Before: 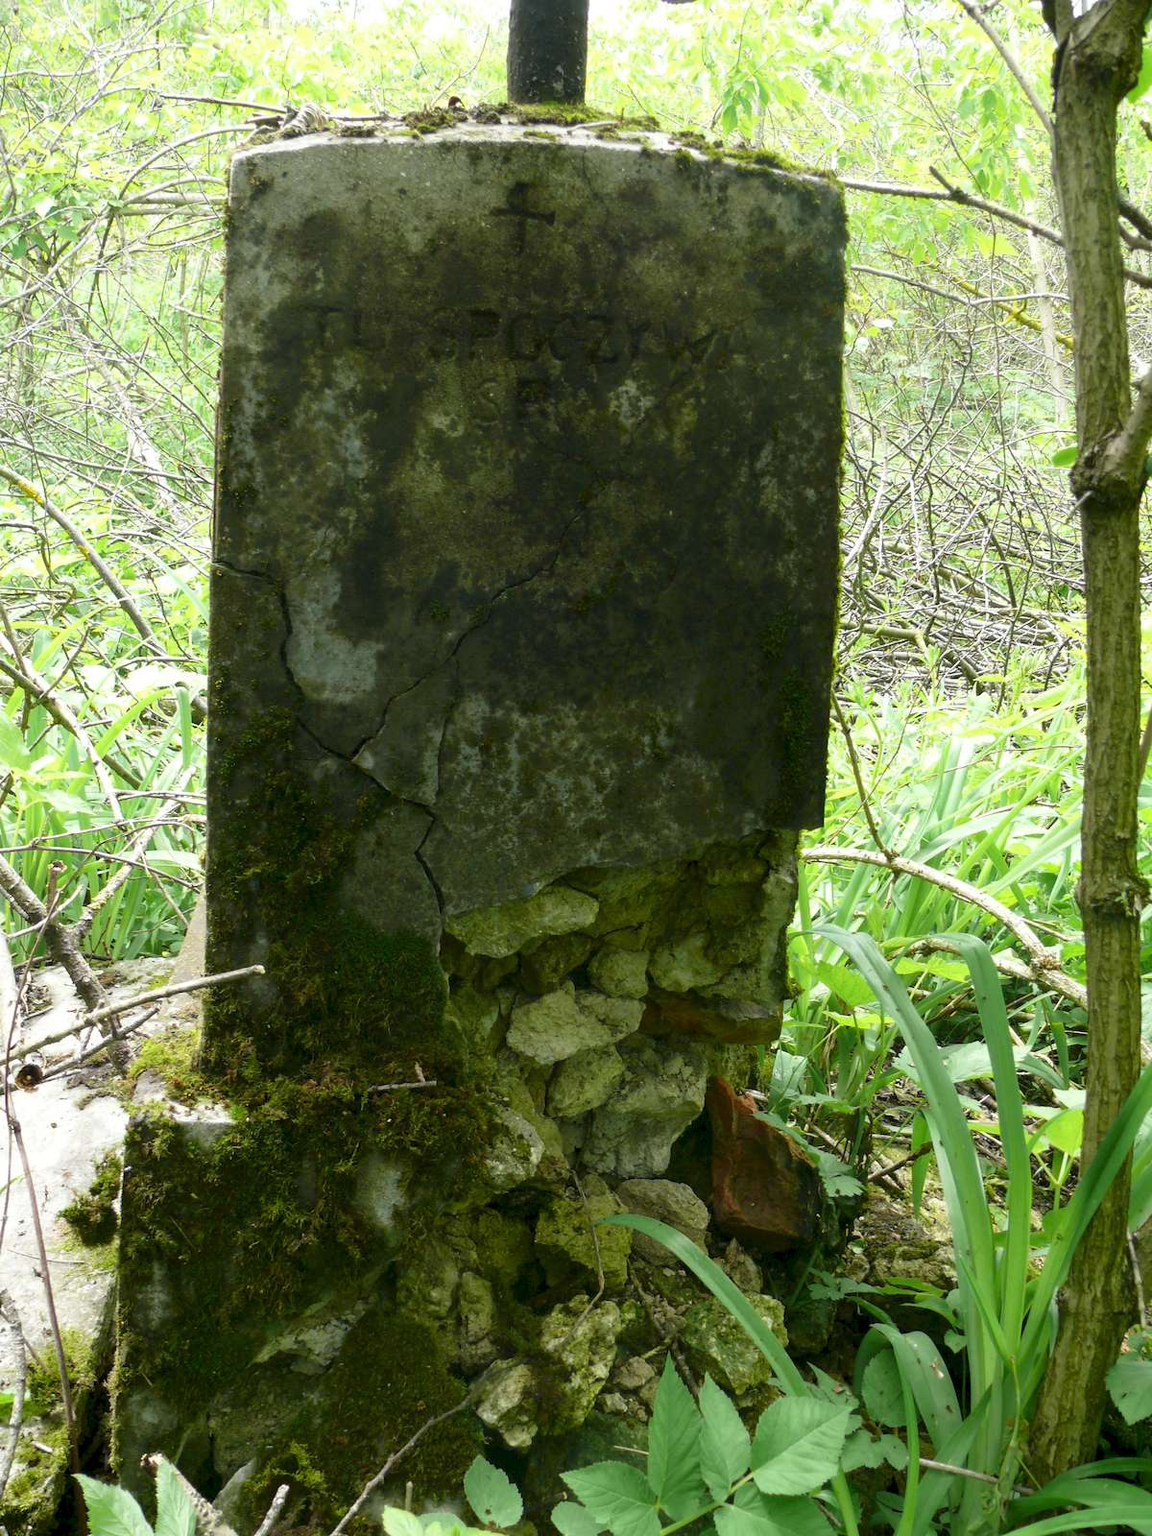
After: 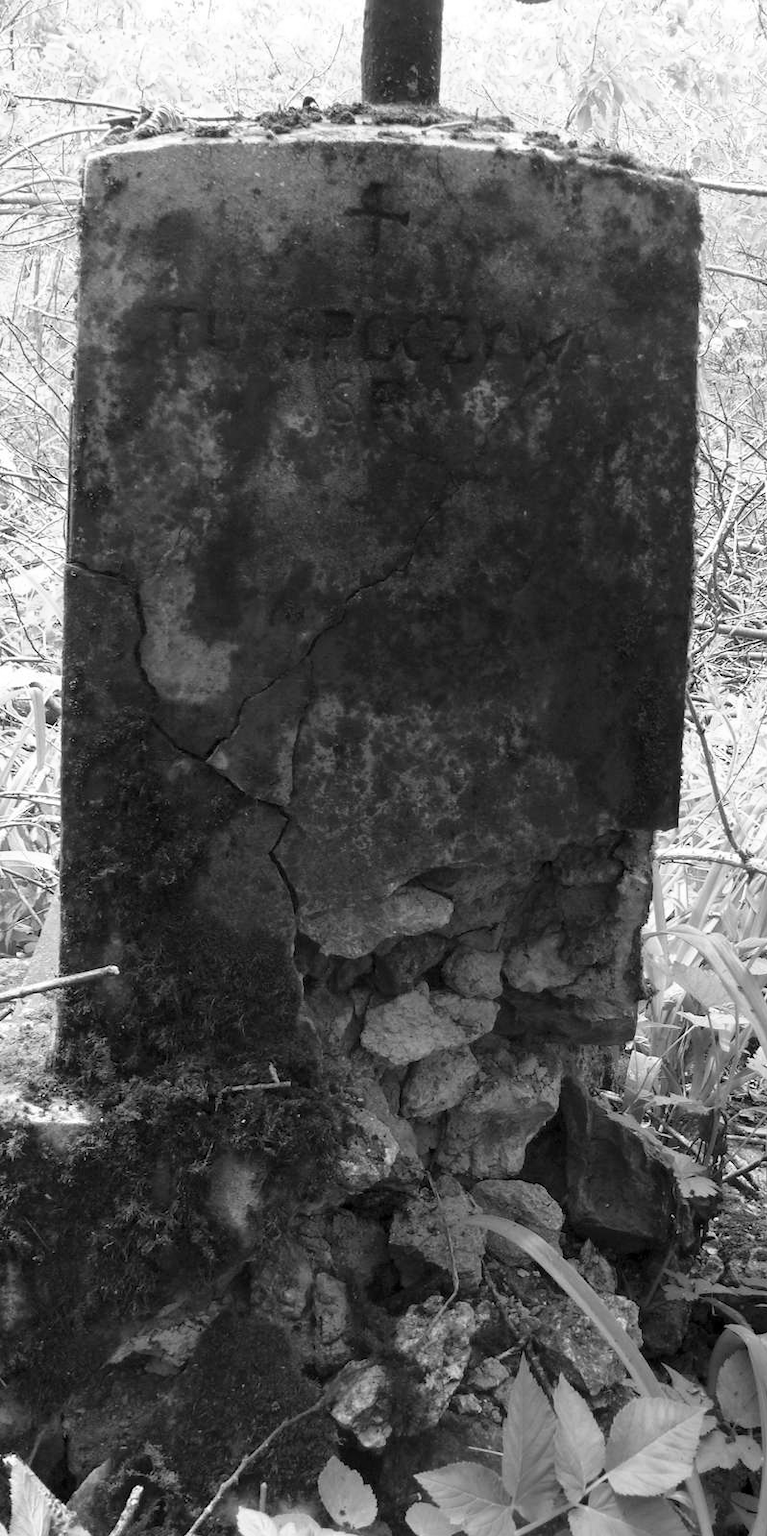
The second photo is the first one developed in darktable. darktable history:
color contrast: green-magenta contrast 0, blue-yellow contrast 0
crop and rotate: left 12.673%, right 20.66%
